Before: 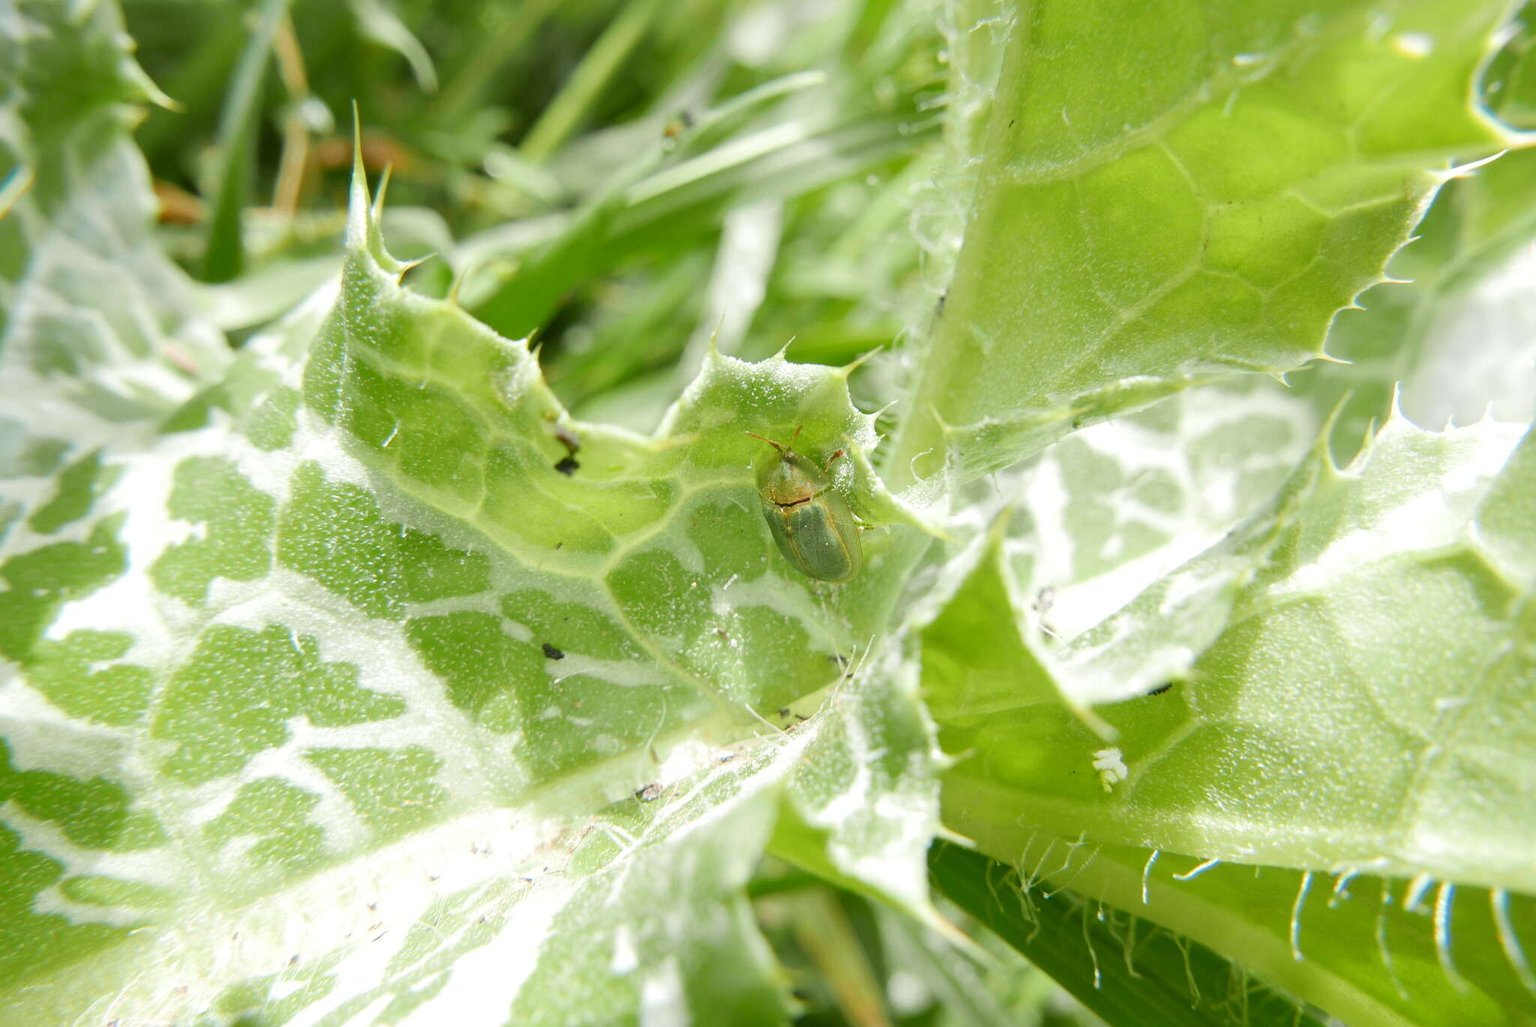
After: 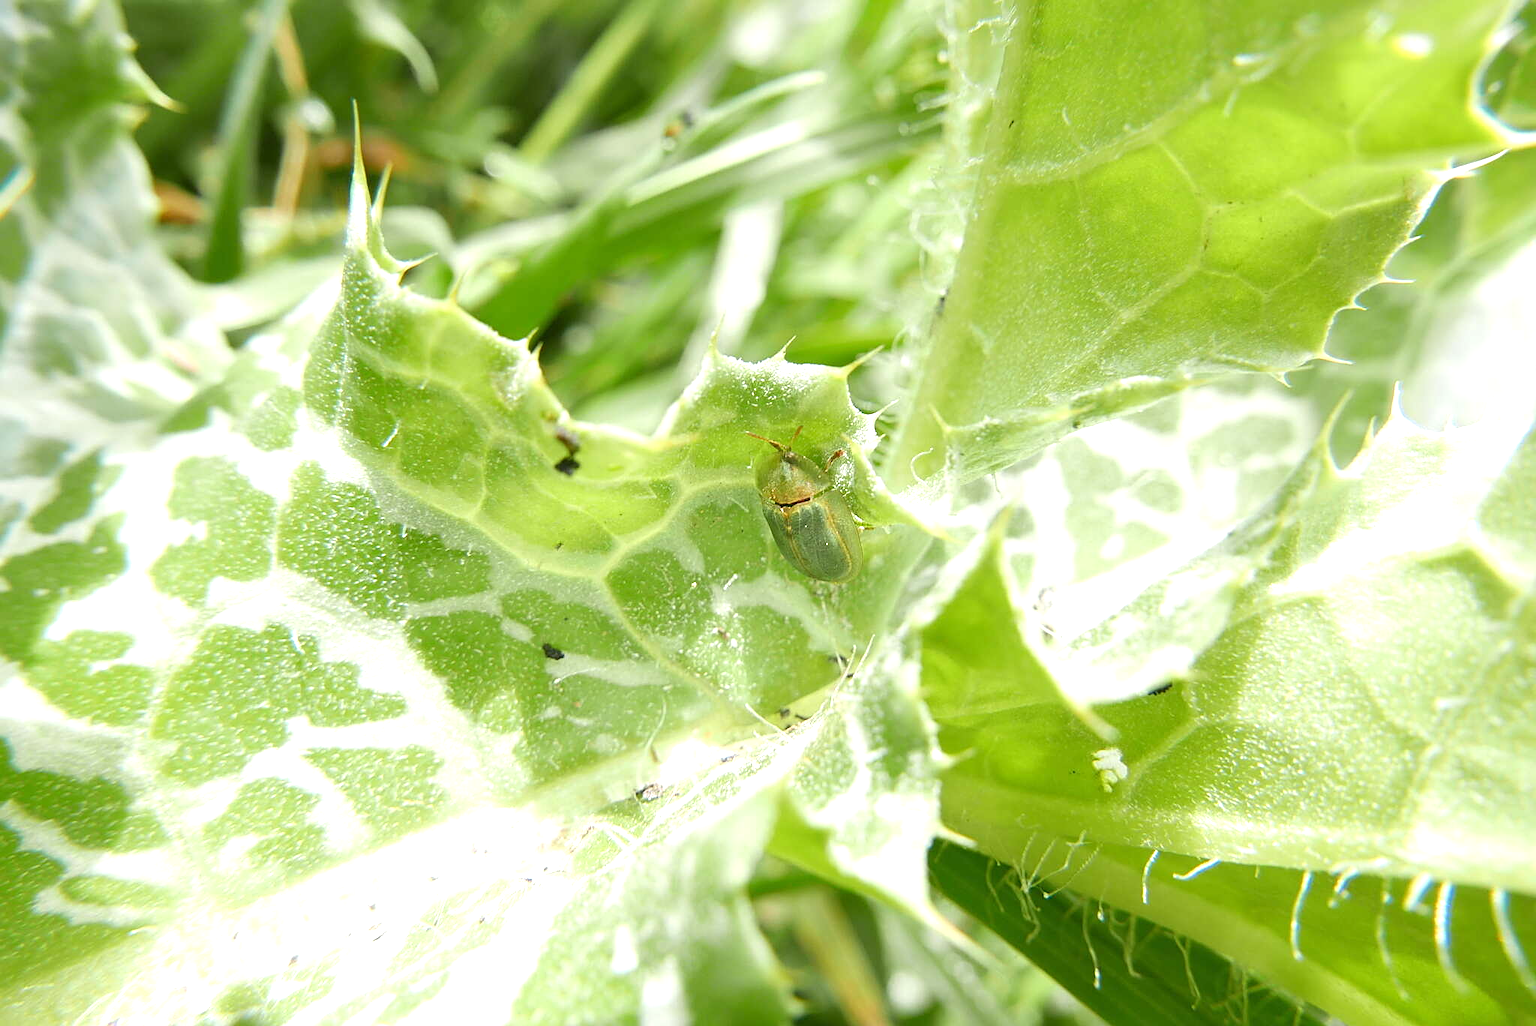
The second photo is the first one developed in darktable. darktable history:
exposure: exposure 0.426 EV, compensate highlight preservation false
sharpen: on, module defaults
